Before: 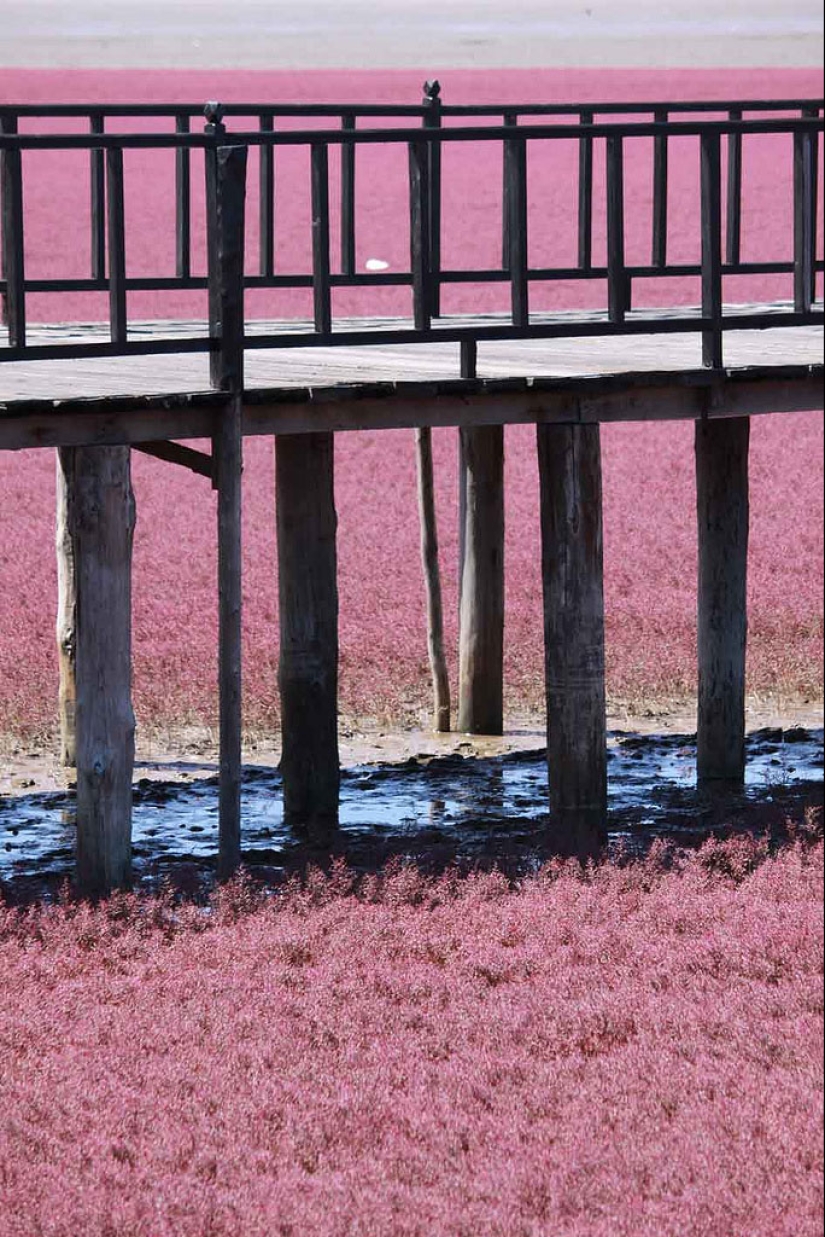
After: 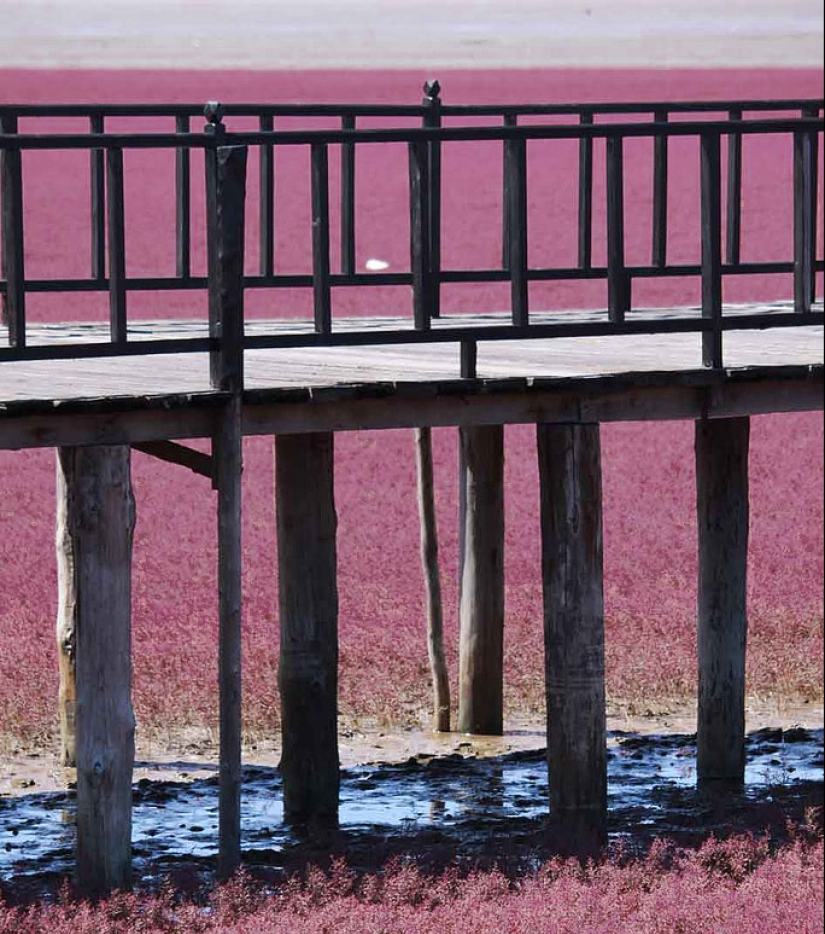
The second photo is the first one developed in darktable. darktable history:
color zones: curves: ch0 [(0.11, 0.396) (0.195, 0.36) (0.25, 0.5) (0.303, 0.412) (0.357, 0.544) (0.75, 0.5) (0.967, 0.328)]; ch1 [(0, 0.468) (0.112, 0.512) (0.202, 0.6) (0.25, 0.5) (0.307, 0.352) (0.357, 0.544) (0.75, 0.5) (0.963, 0.524)]
crop: bottom 24.485%
exposure: compensate highlight preservation false
tone curve: curves: ch0 [(0, 0) (0.003, 0.003) (0.011, 0.011) (0.025, 0.025) (0.044, 0.044) (0.069, 0.068) (0.1, 0.099) (0.136, 0.134) (0.177, 0.175) (0.224, 0.222) (0.277, 0.274) (0.335, 0.331) (0.399, 0.395) (0.468, 0.463) (0.543, 0.554) (0.623, 0.632) (0.709, 0.716) (0.801, 0.805) (0.898, 0.9) (1, 1)], preserve colors none
